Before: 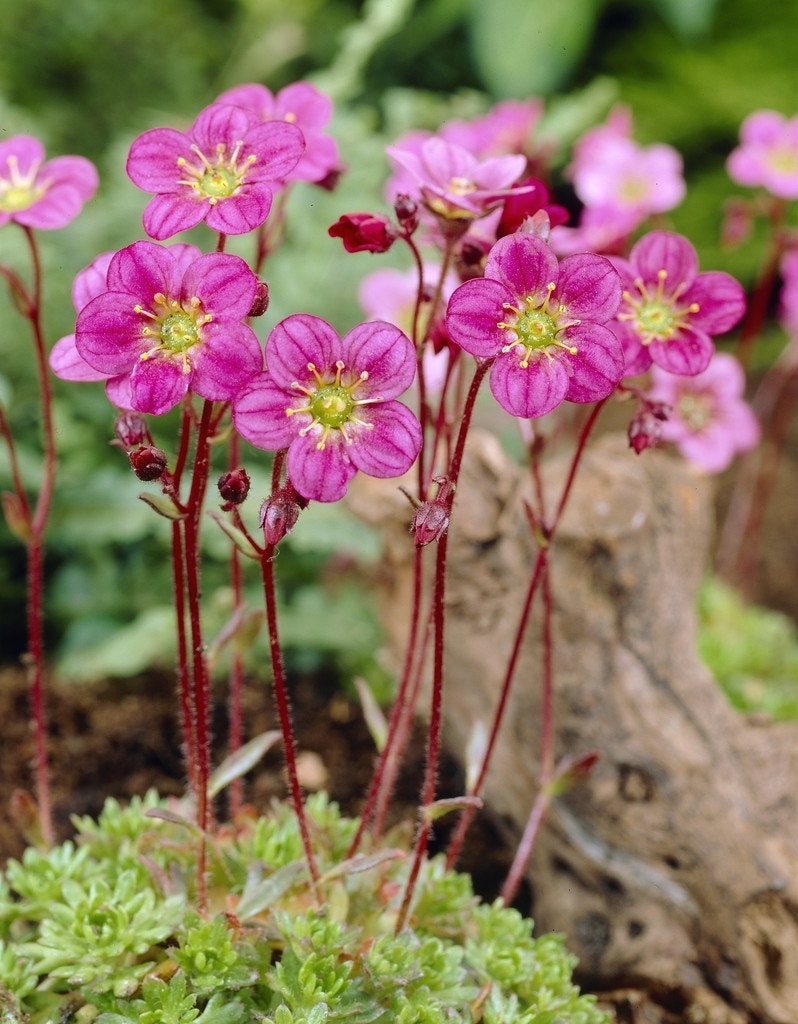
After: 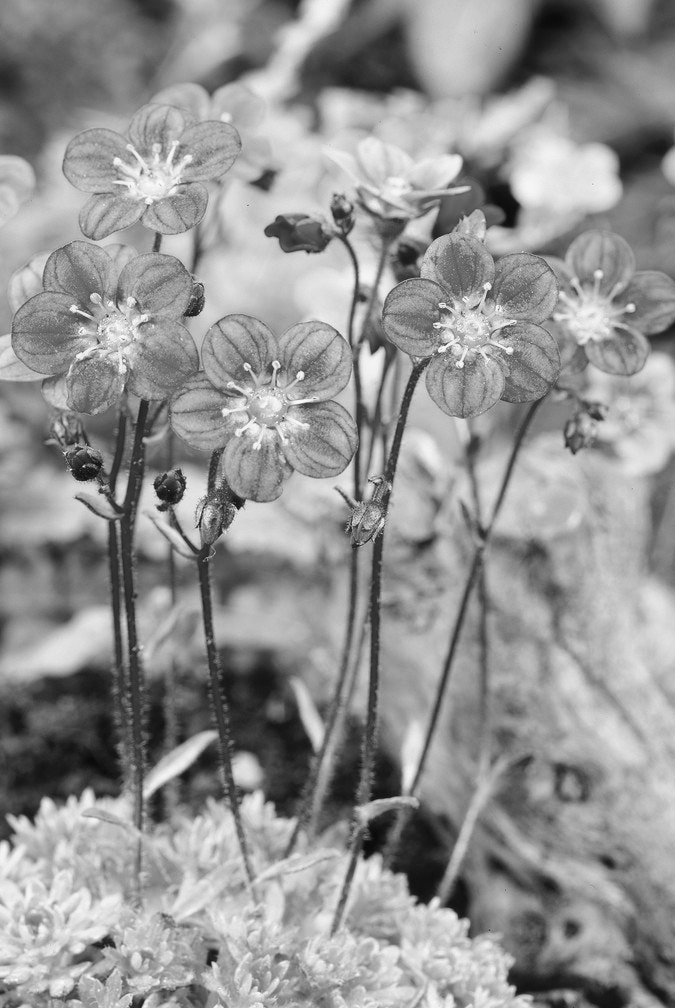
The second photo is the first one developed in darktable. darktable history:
white balance: red 0.948, green 1.02, blue 1.176
crop: left 8.026%, right 7.374%
color calibration: x 0.38, y 0.391, temperature 4086.74 K
monochrome: on, module defaults
base curve: curves: ch0 [(0, 0) (0.579, 0.807) (1, 1)], preserve colors none
